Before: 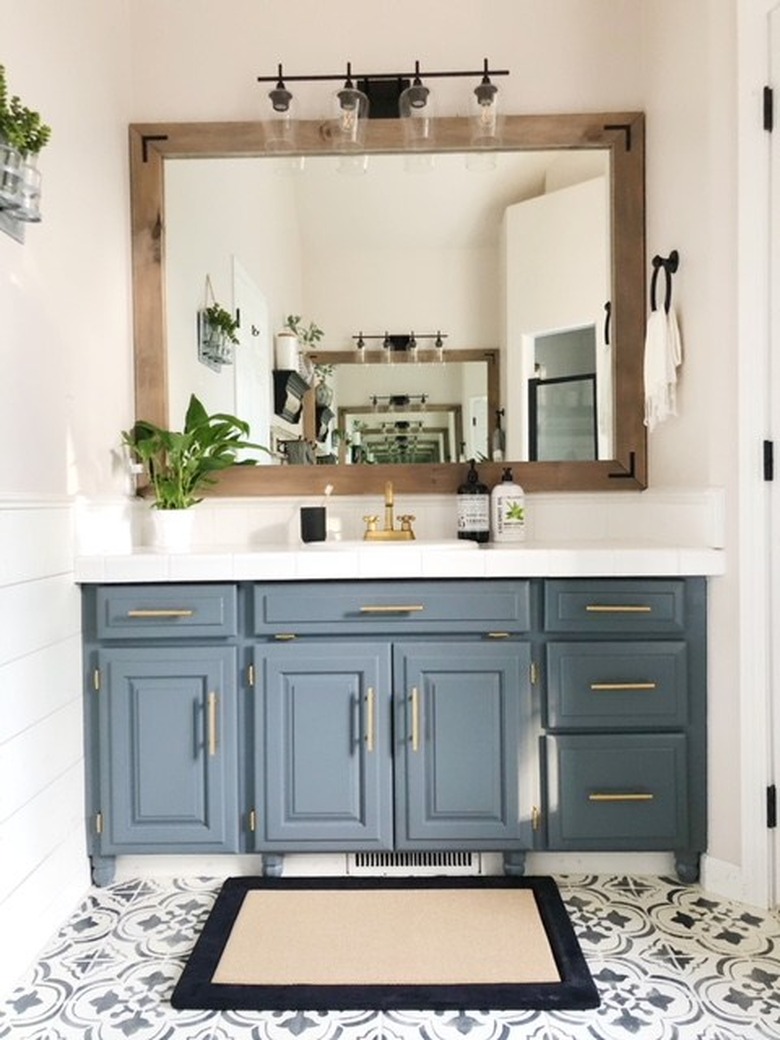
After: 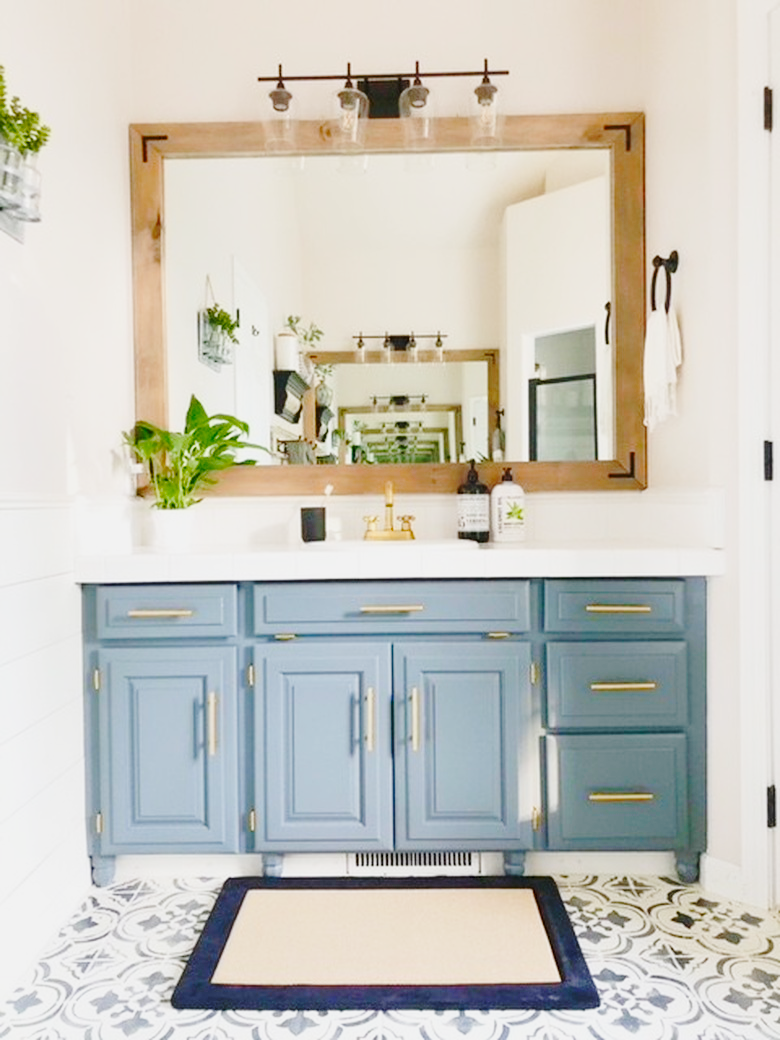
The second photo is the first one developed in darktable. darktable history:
color balance rgb: perceptual saturation grading › global saturation 14.207%, perceptual saturation grading › highlights -25.519%, perceptual saturation grading › shadows 29.287%, contrast -29.754%
base curve: curves: ch0 [(0, 0) (0.032, 0.037) (0.105, 0.228) (0.435, 0.76) (0.856, 0.983) (1, 1)], preserve colors none
